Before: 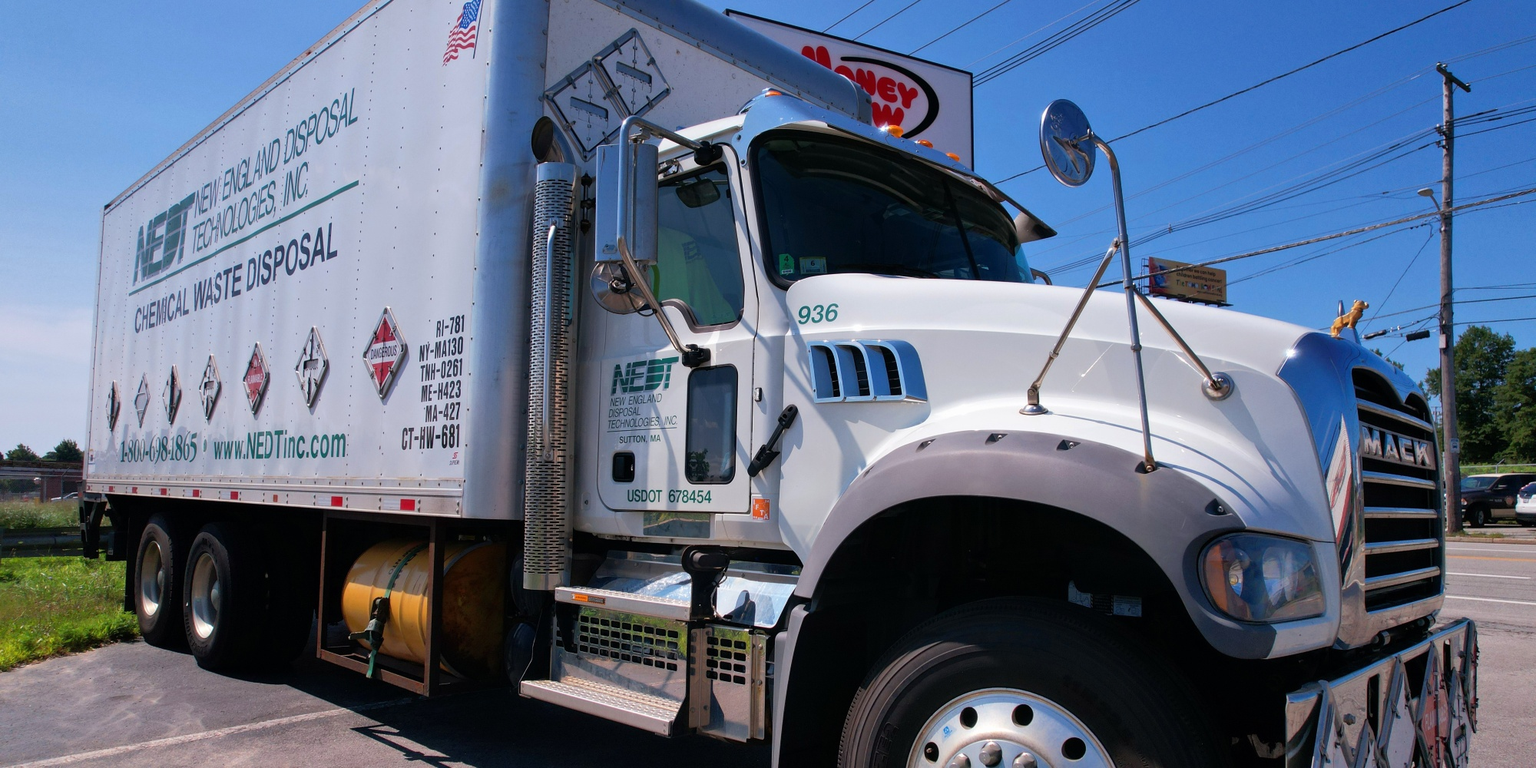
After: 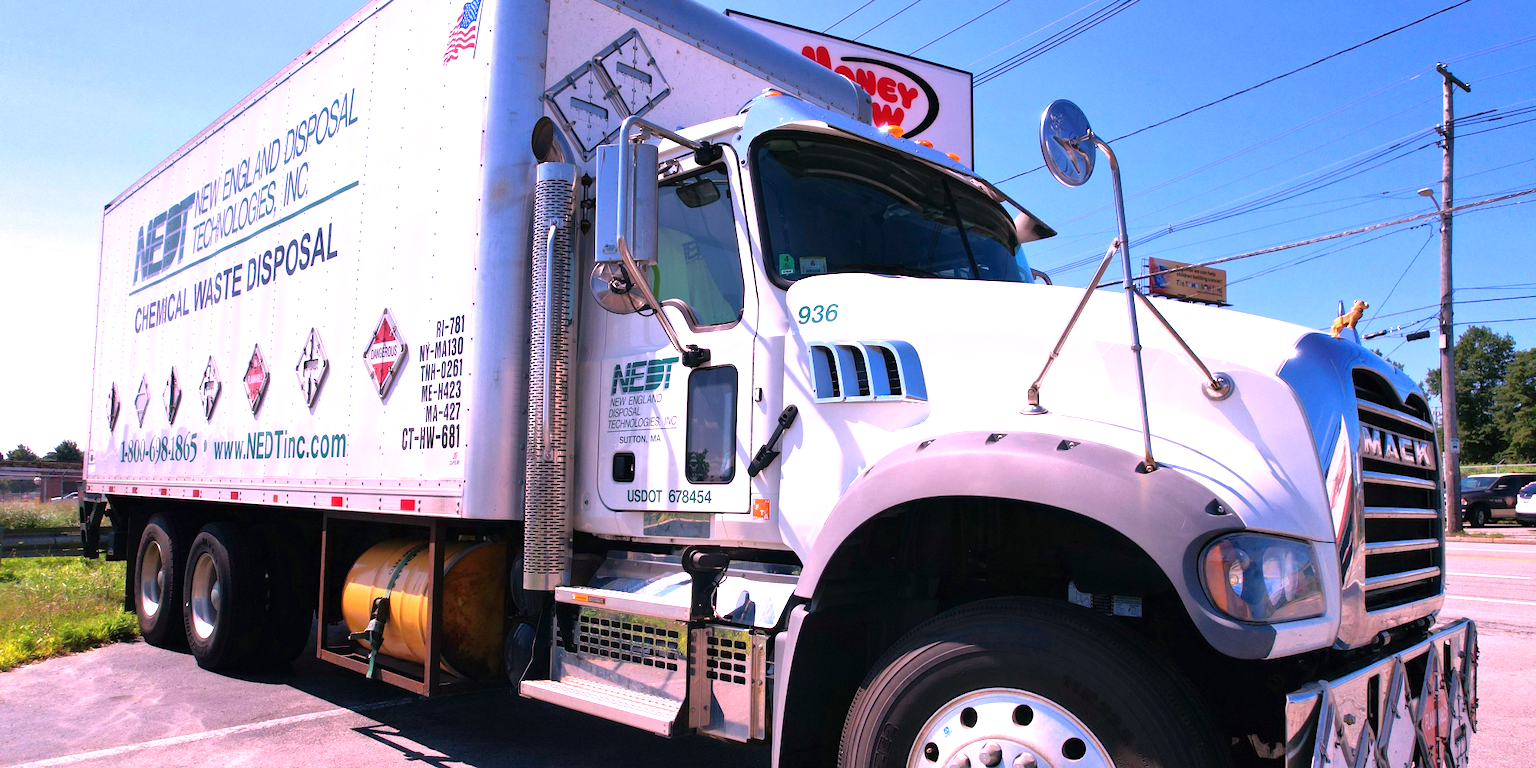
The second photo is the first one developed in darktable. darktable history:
exposure: black level correction 0, exposure 1.015 EV, compensate exposure bias true, compensate highlight preservation false
white balance: red 1.188, blue 1.11
